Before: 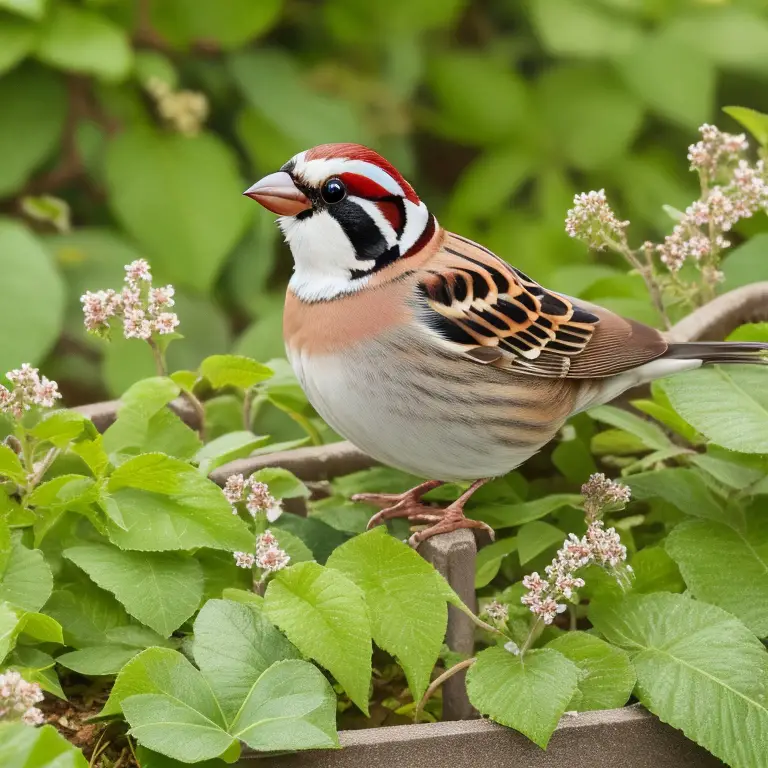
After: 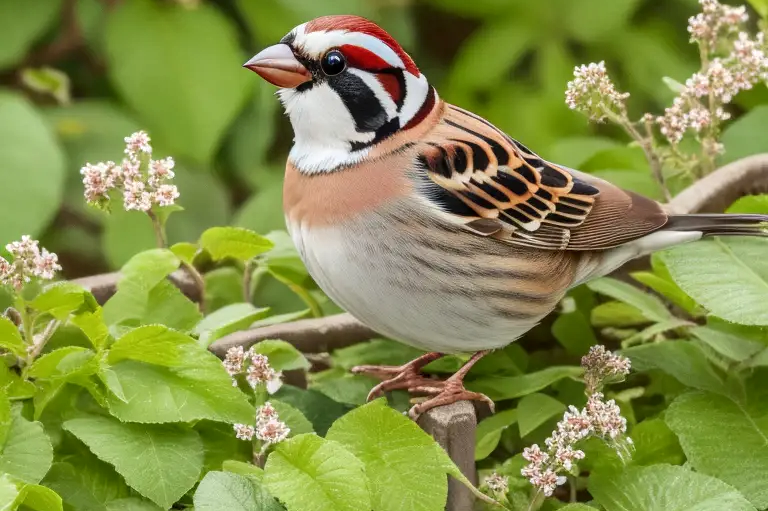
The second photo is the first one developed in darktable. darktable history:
crop: top 16.727%, bottom 16.727%
local contrast: on, module defaults
